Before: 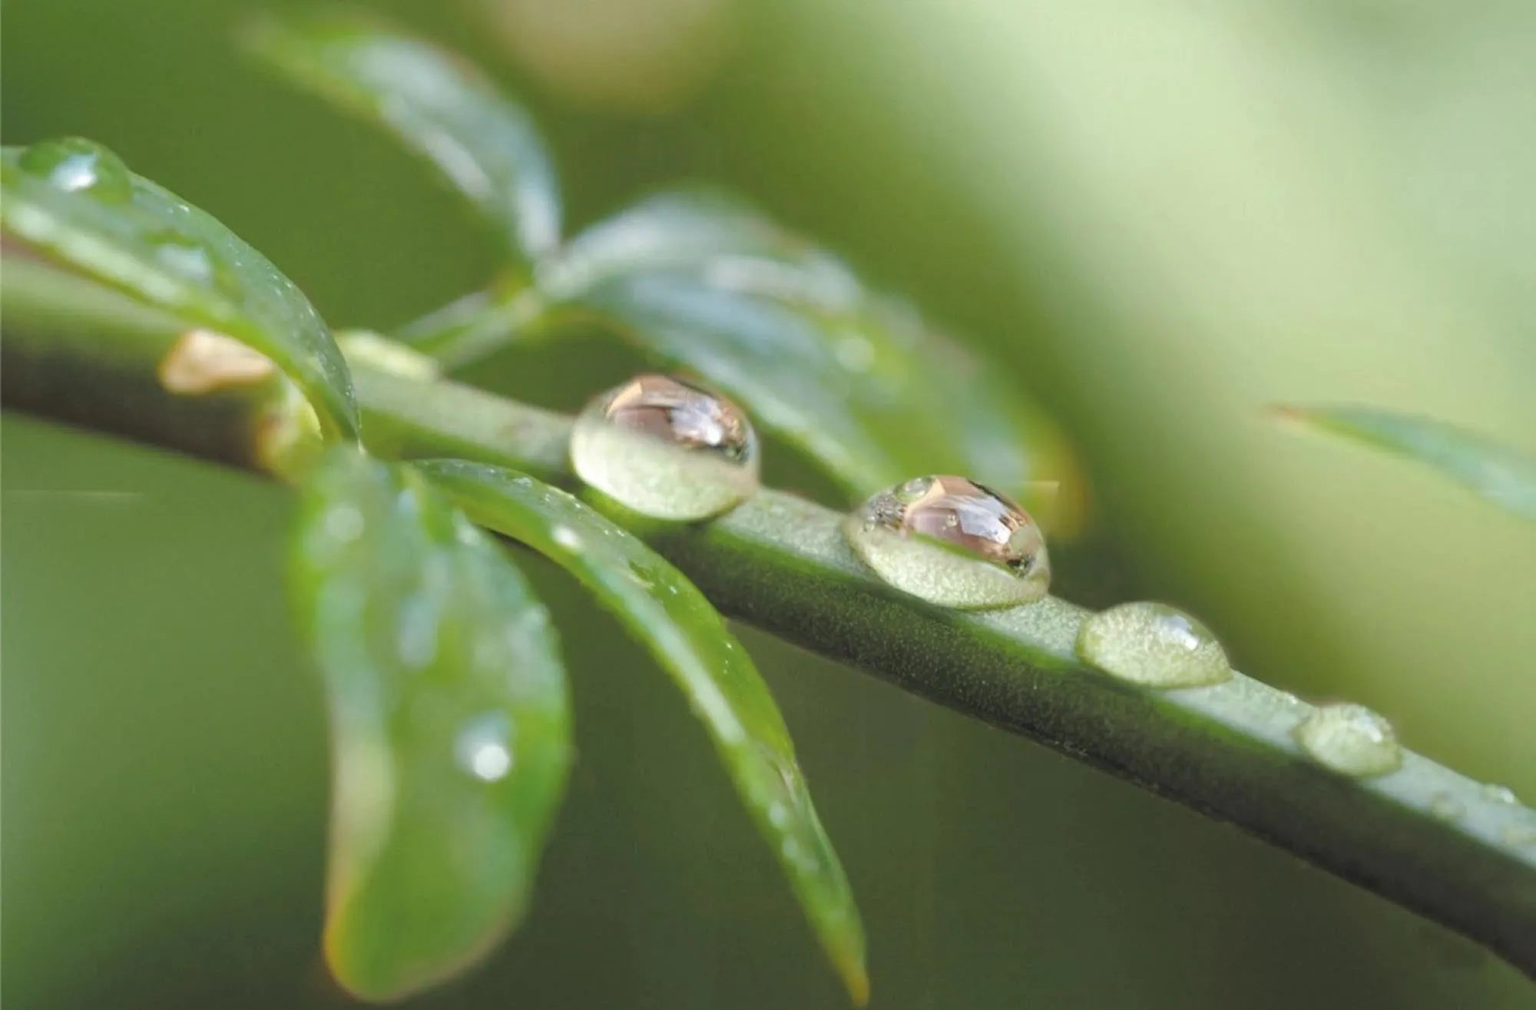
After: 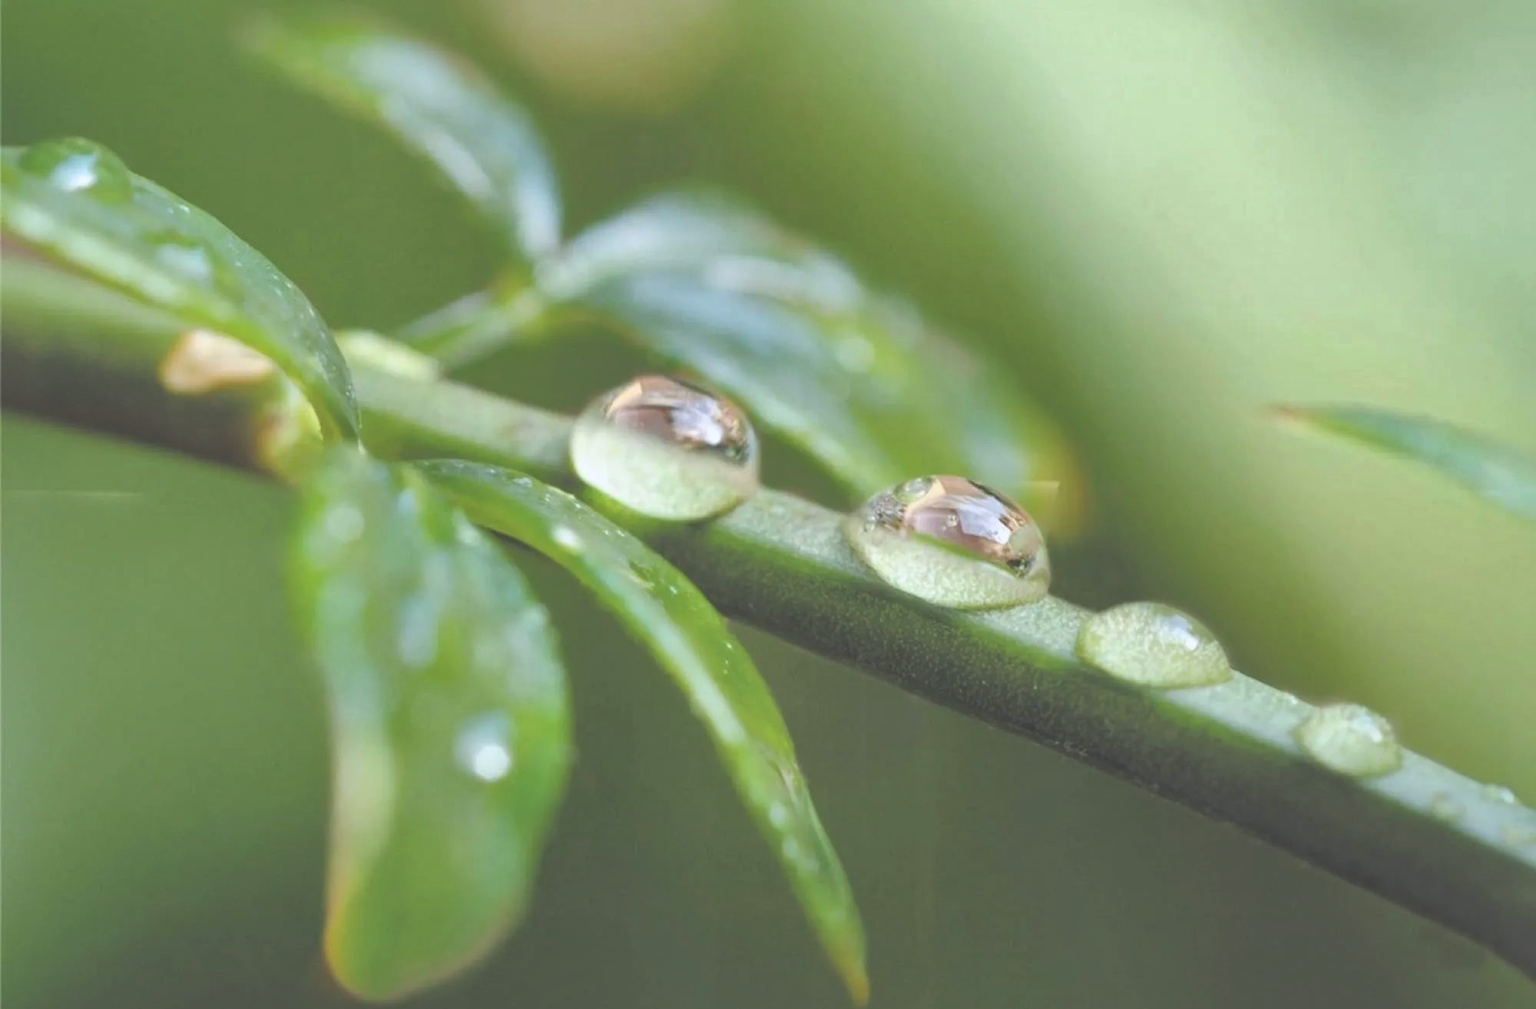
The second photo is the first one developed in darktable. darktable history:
exposure: black level correction -0.025, exposure -0.117 EV, compensate highlight preservation false
base curve: curves: ch0 [(0, 0) (0.666, 0.806) (1, 1)]
white balance: red 0.974, blue 1.044
shadows and highlights: on, module defaults
